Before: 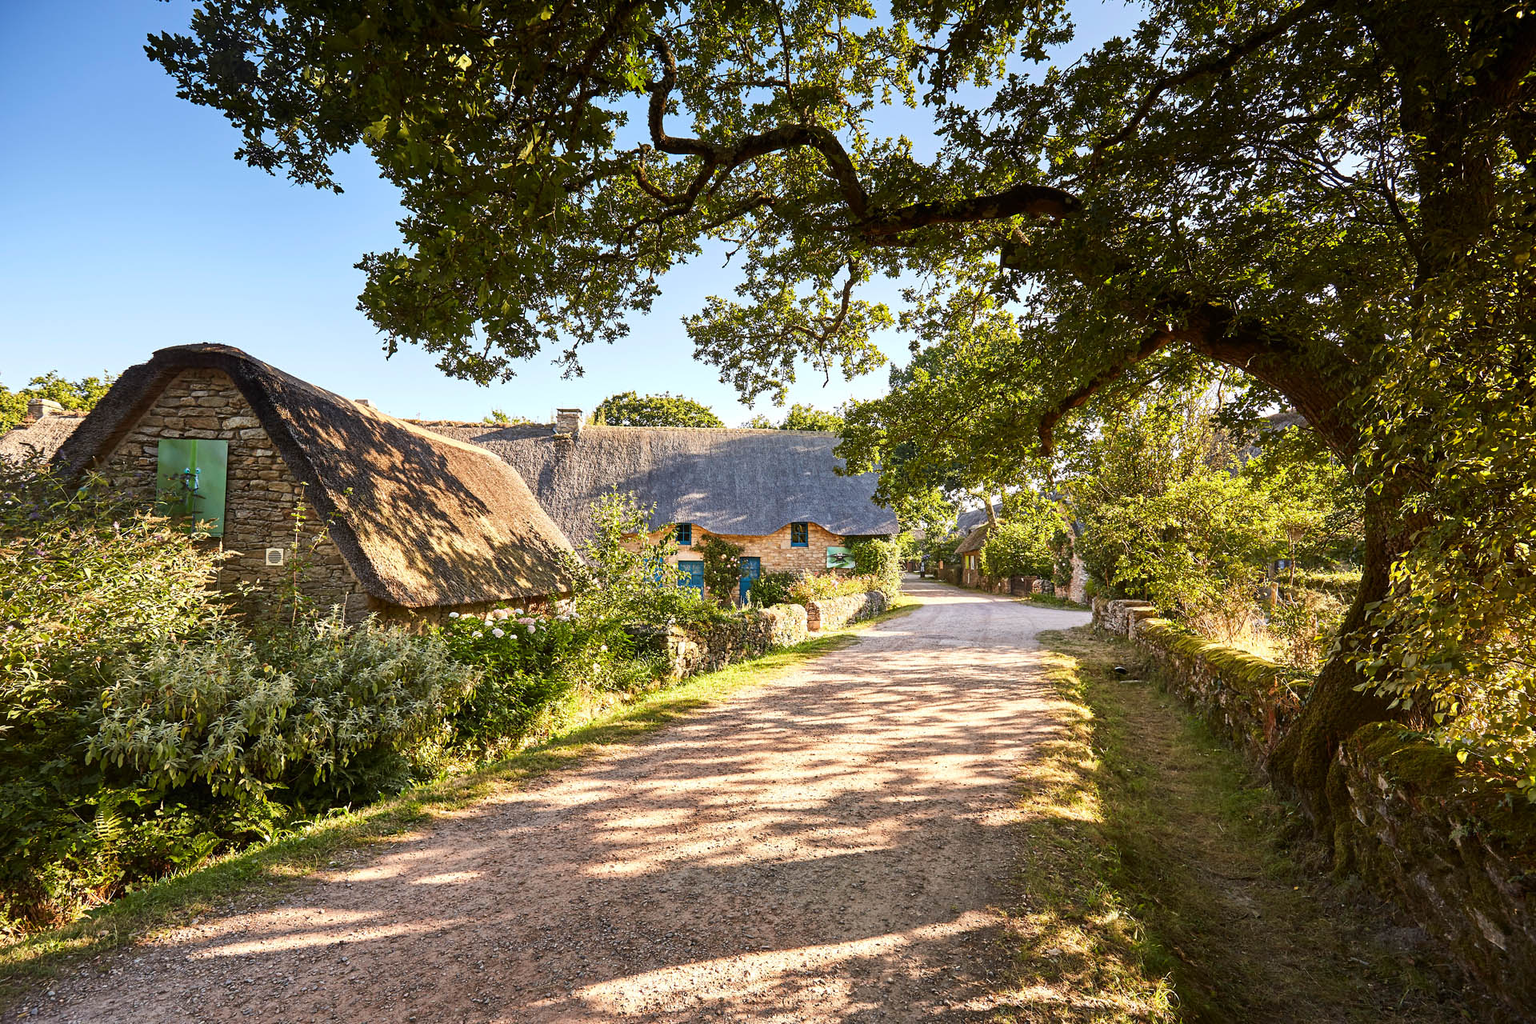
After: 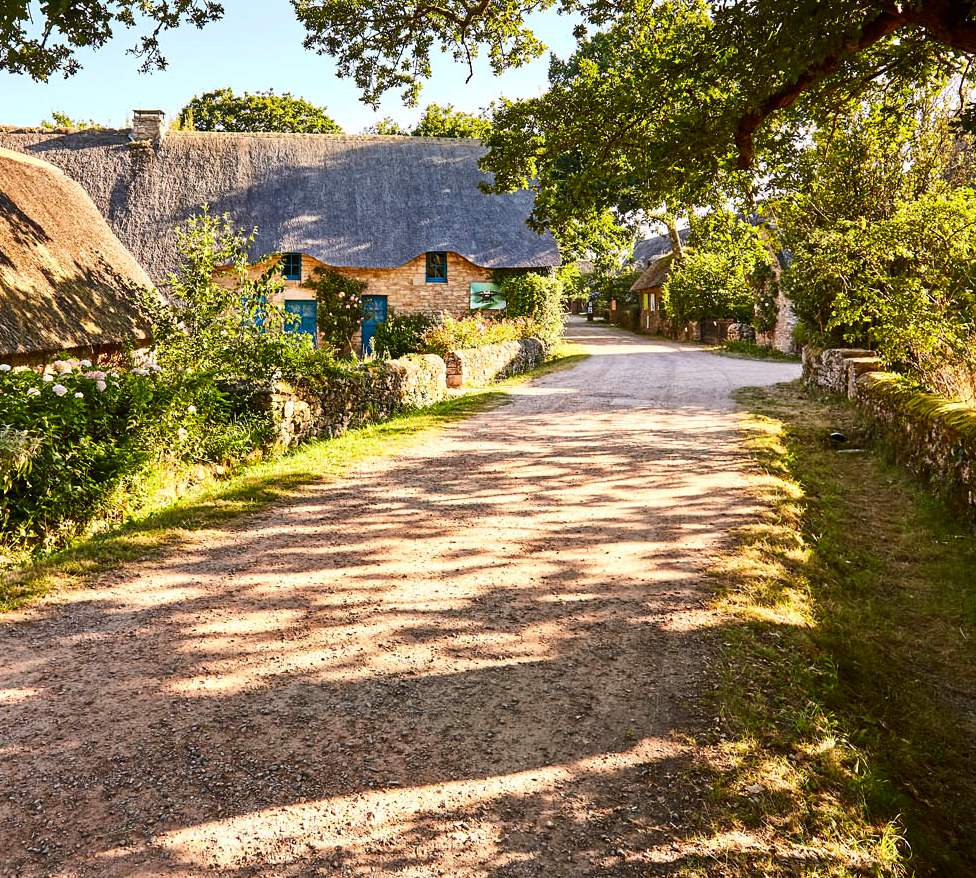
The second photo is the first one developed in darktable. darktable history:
crop and rotate: left 29.333%, top 31.369%, right 19.829%
contrast brightness saturation: contrast 0.133, brightness -0.049, saturation 0.16
